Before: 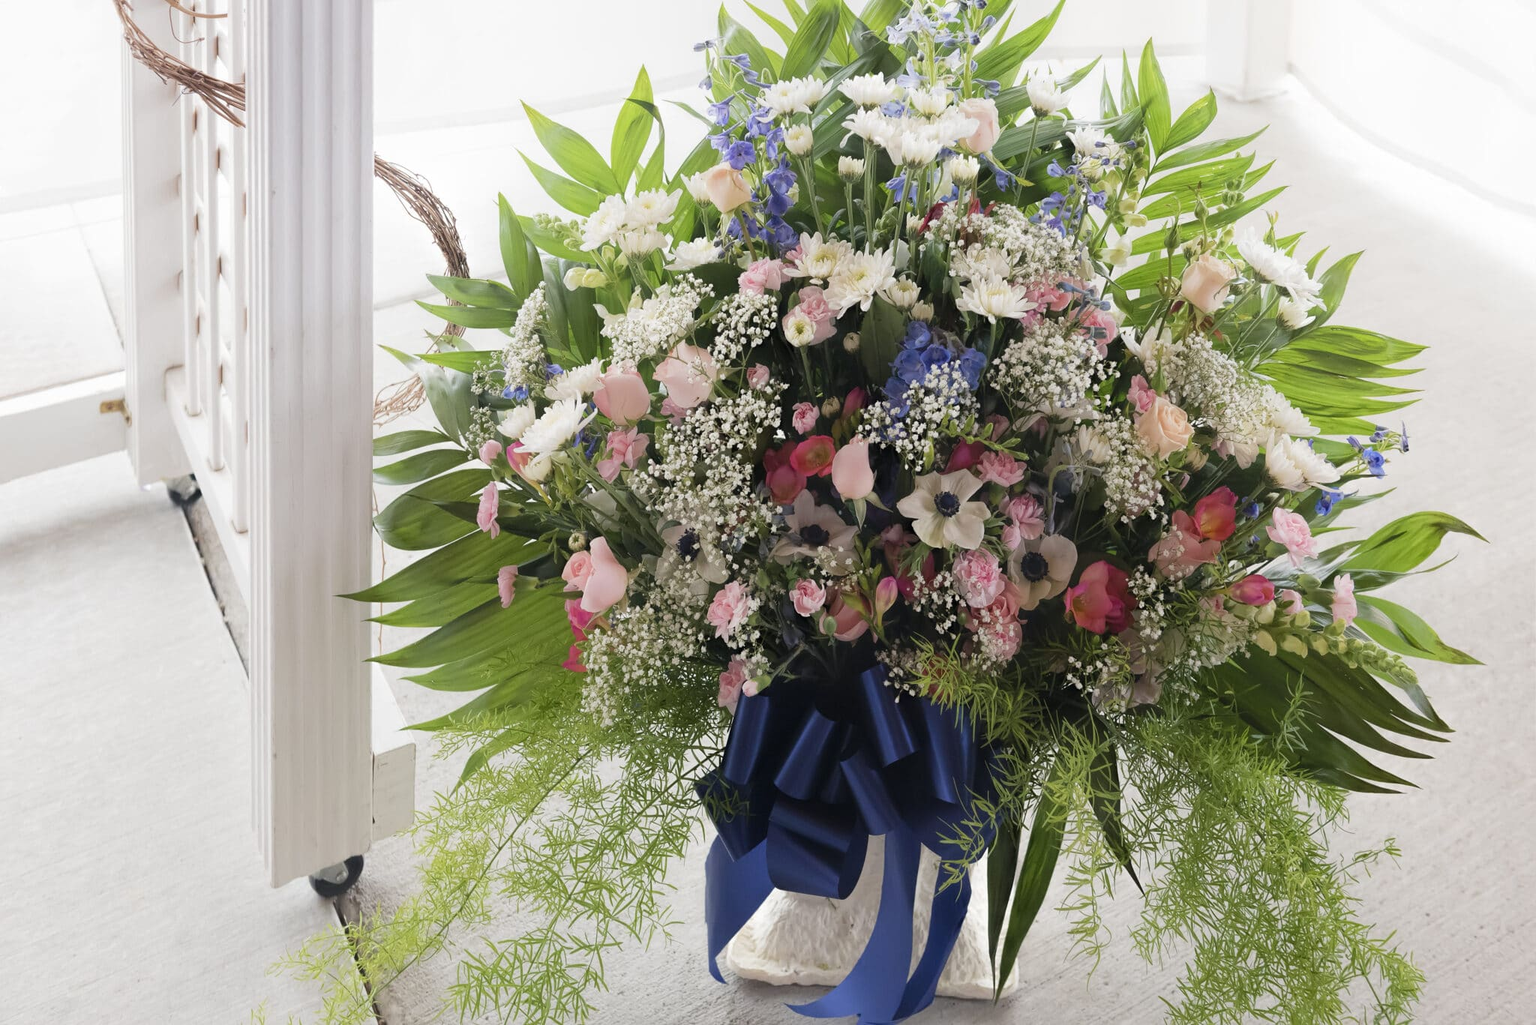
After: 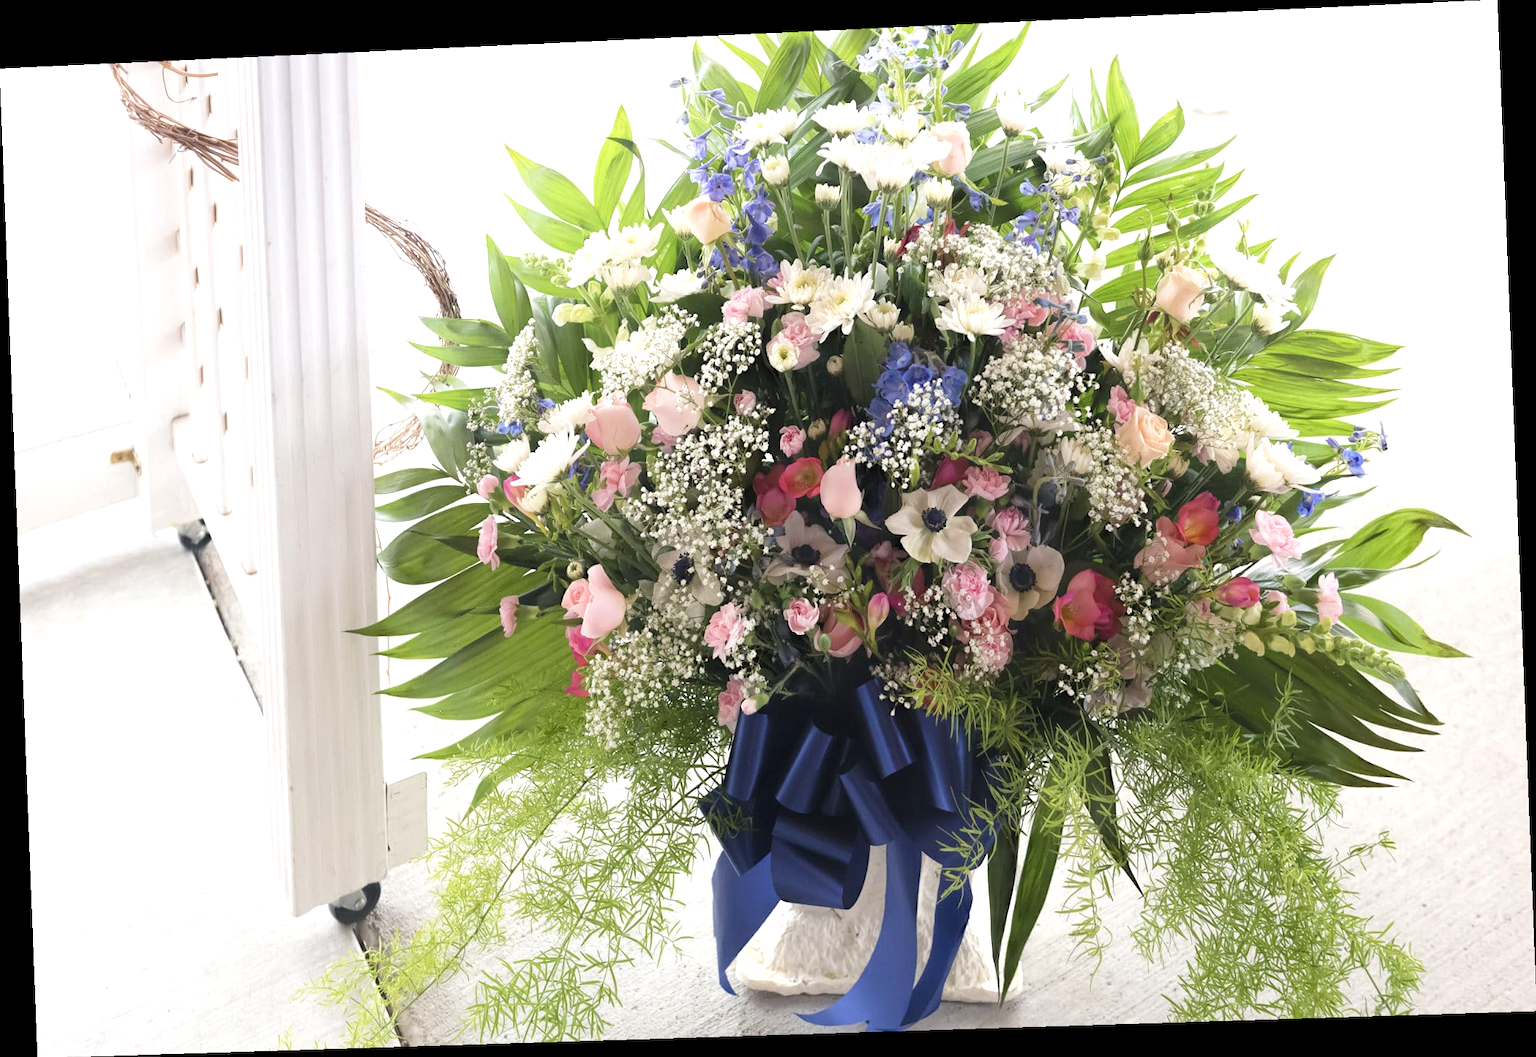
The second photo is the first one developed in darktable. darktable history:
exposure: exposure 0.6 EV, compensate highlight preservation false
rotate and perspective: rotation -2.22°, lens shift (horizontal) -0.022, automatic cropping off
